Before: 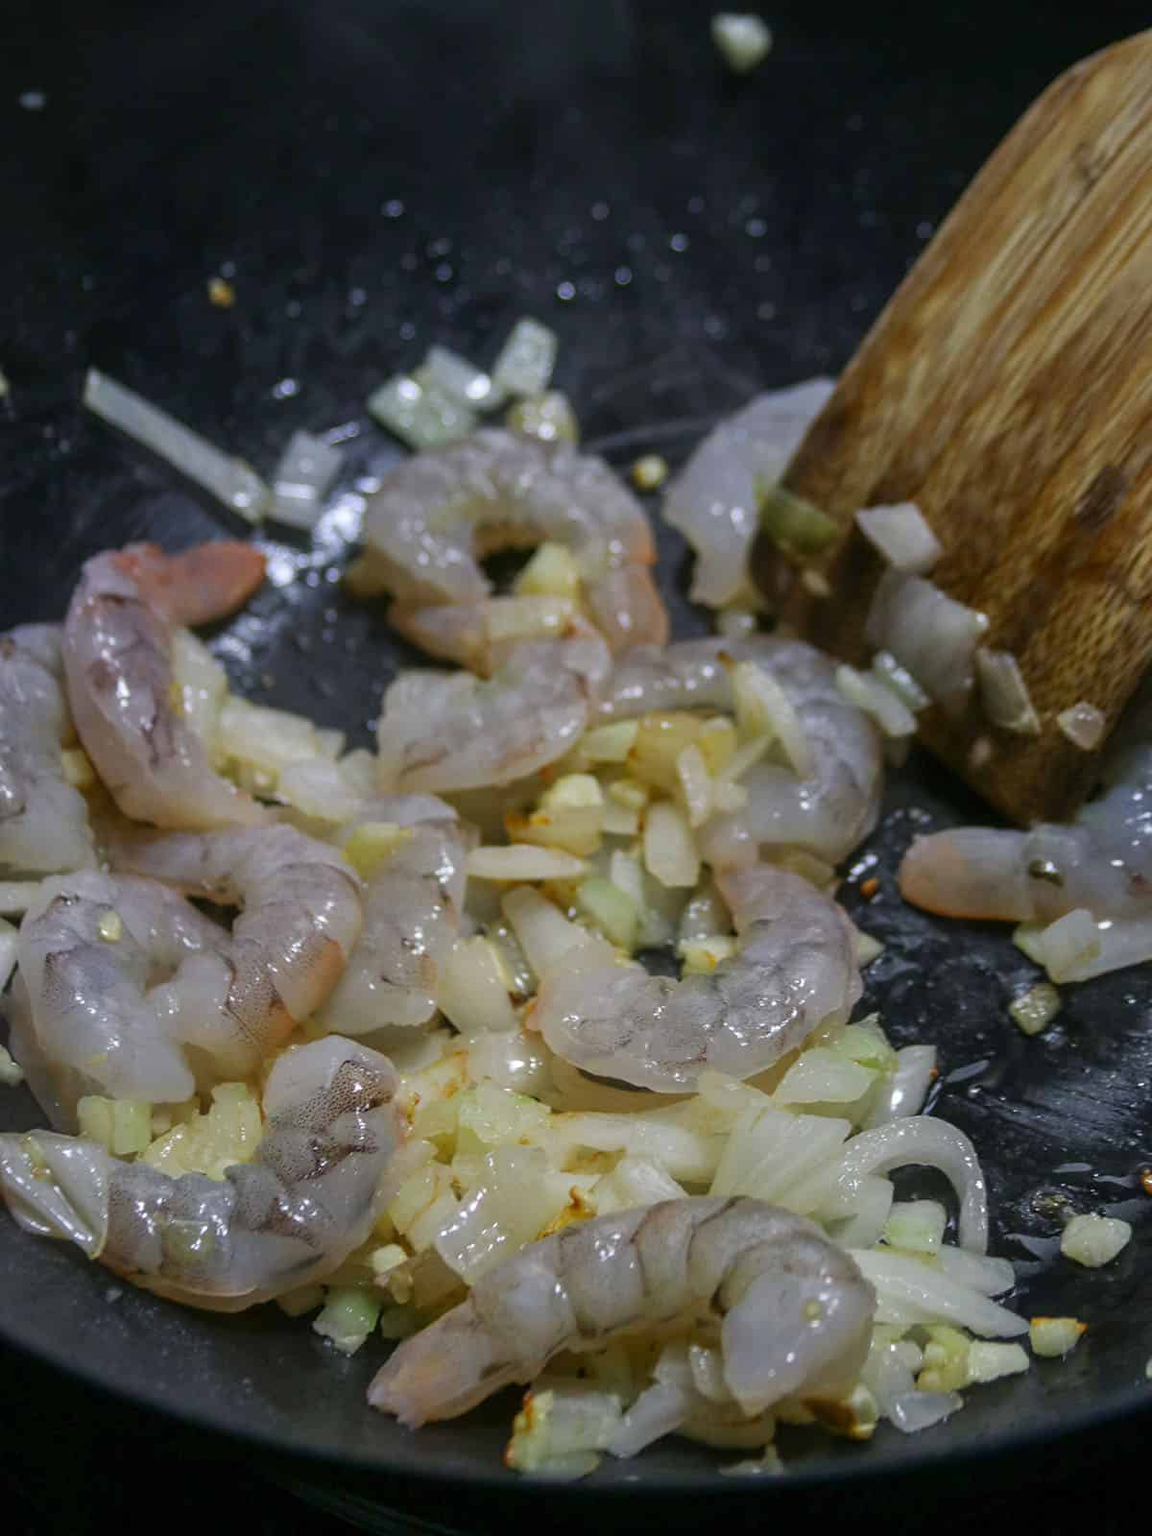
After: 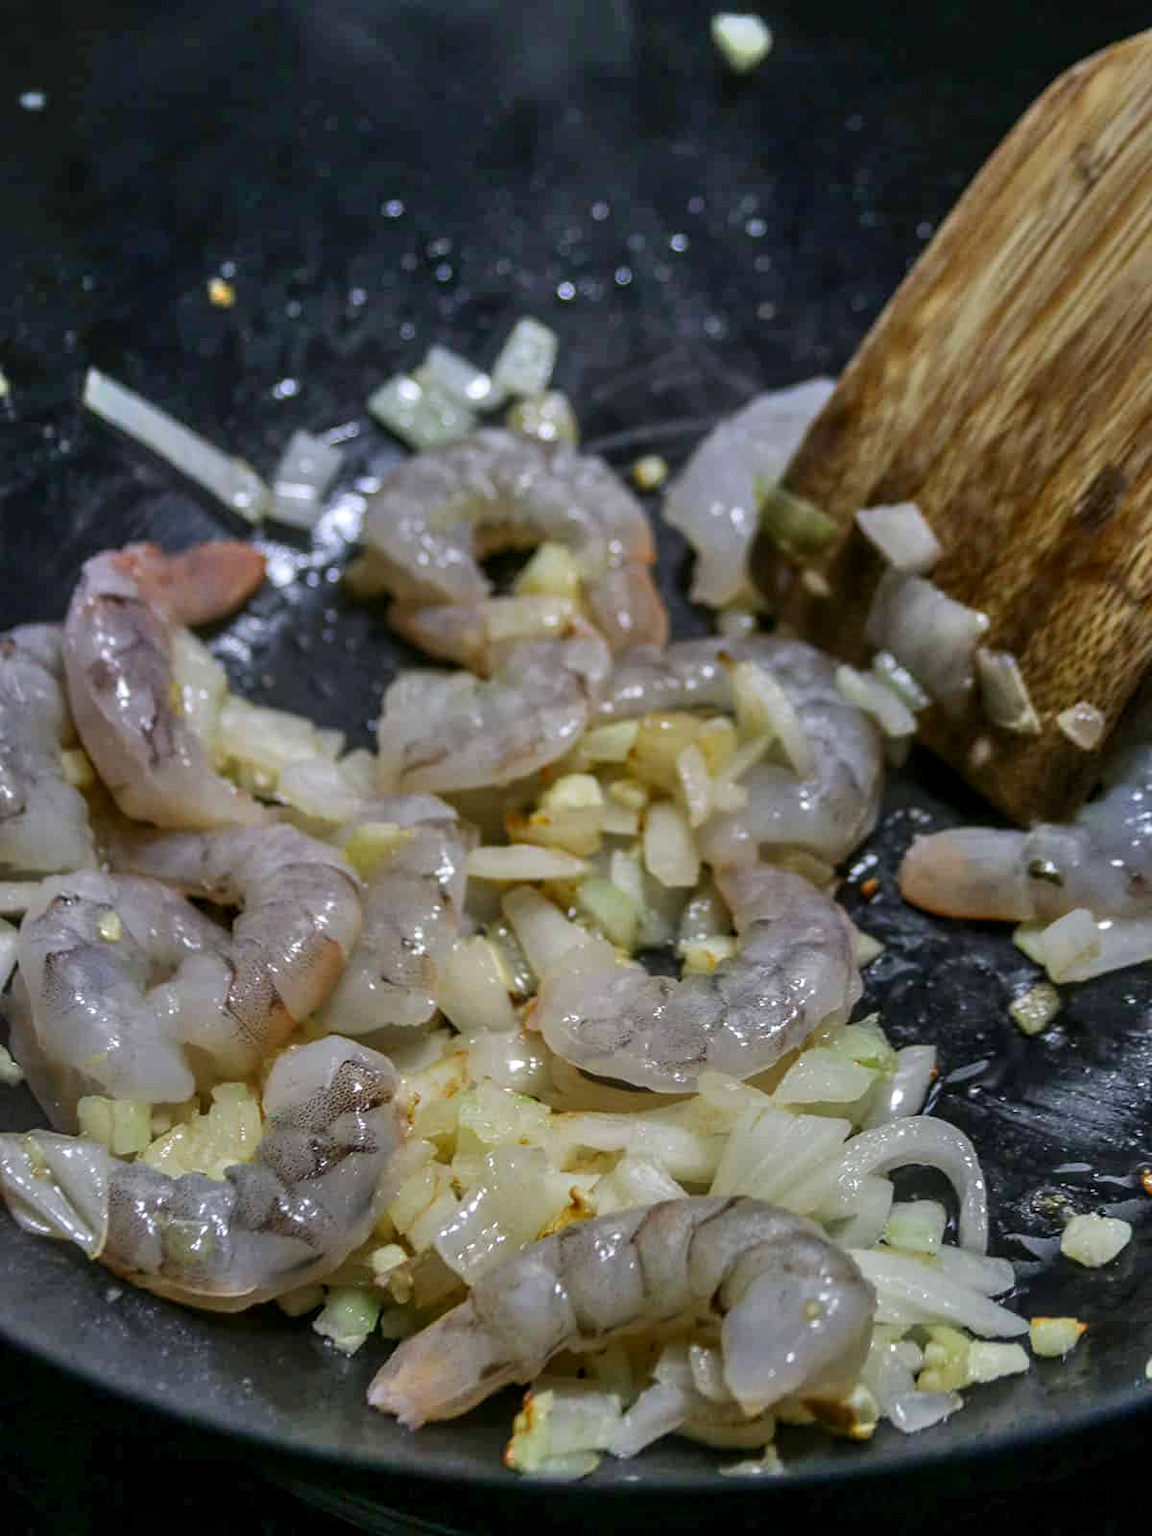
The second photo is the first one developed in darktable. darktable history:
tone curve: curves: ch0 [(0, 0) (0.08, 0.069) (0.4, 0.391) (0.6, 0.609) (0.92, 0.93) (1, 1)], color space Lab, independent channels, preserve colors none
local contrast: on, module defaults
shadows and highlights: shadows 52.42, soften with gaussian
